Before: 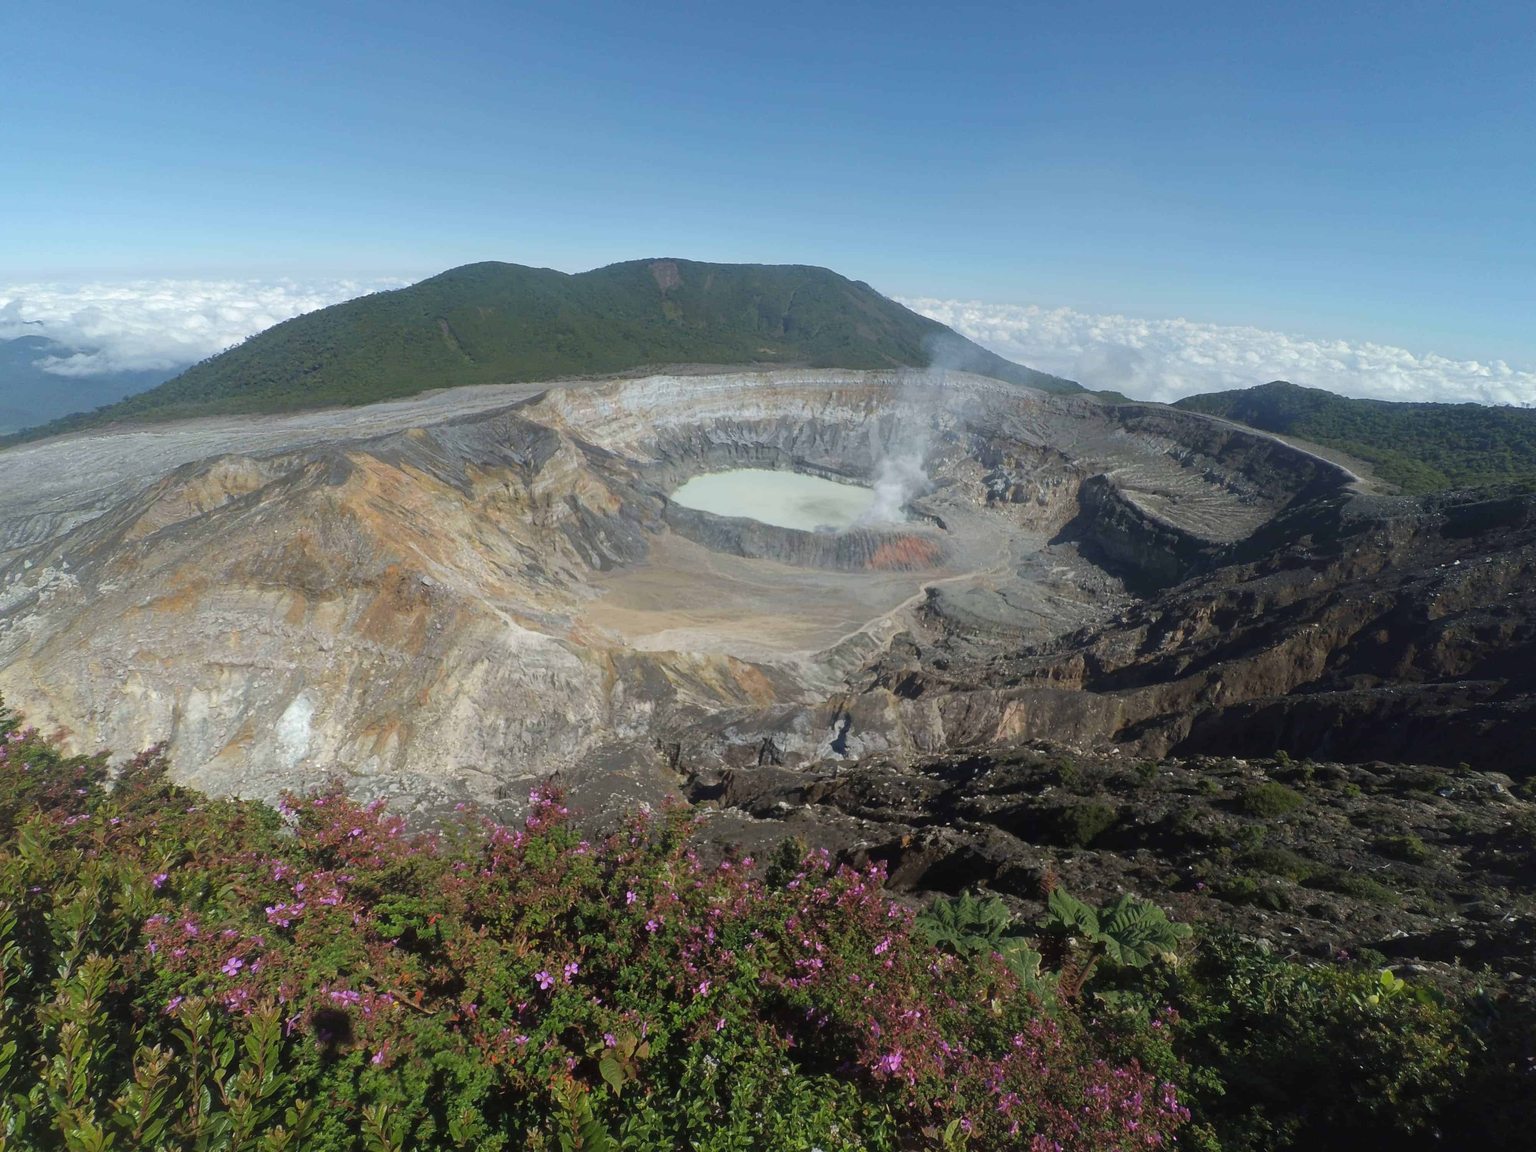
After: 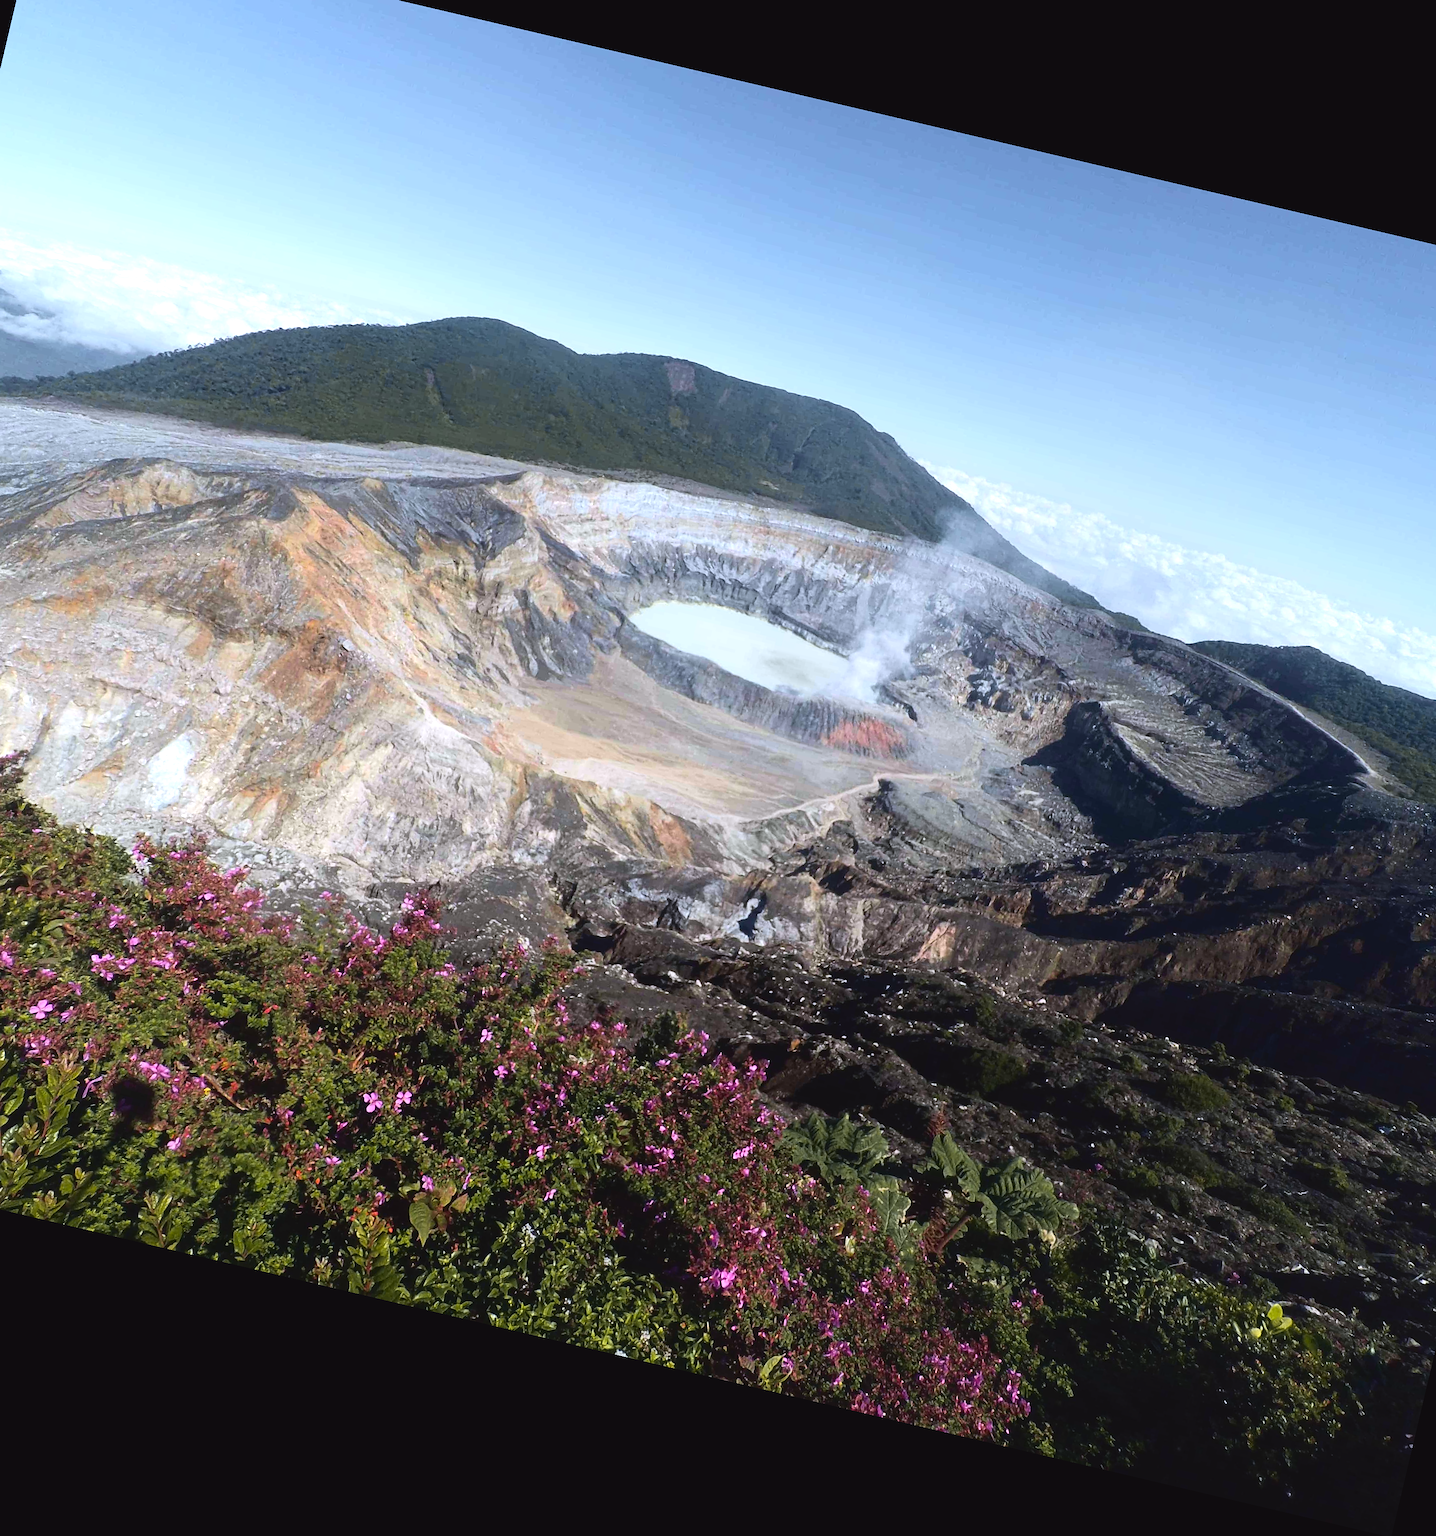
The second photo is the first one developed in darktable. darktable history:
crop and rotate: left 13.15%, top 5.251%, right 12.609%
sharpen: amount 0.2
tone equalizer: -8 EV -0.75 EV, -7 EV -0.7 EV, -6 EV -0.6 EV, -5 EV -0.4 EV, -3 EV 0.4 EV, -2 EV 0.6 EV, -1 EV 0.7 EV, +0 EV 0.75 EV, edges refinement/feathering 500, mask exposure compensation -1.57 EV, preserve details no
tone curve: curves: ch0 [(0, 0.036) (0.119, 0.115) (0.461, 0.479) (0.715, 0.767) (0.817, 0.865) (1, 0.998)]; ch1 [(0, 0) (0.377, 0.416) (0.44, 0.461) (0.487, 0.49) (0.514, 0.525) (0.538, 0.561) (0.67, 0.713) (1, 1)]; ch2 [(0, 0) (0.38, 0.405) (0.463, 0.445) (0.492, 0.486) (0.529, 0.533) (0.578, 0.59) (0.653, 0.698) (1, 1)], color space Lab, independent channels, preserve colors none
exposure: compensate highlight preservation false
color calibration: illuminant as shot in camera, x 0.358, y 0.373, temperature 4628.91 K
rotate and perspective: rotation 13.27°, automatic cropping off
